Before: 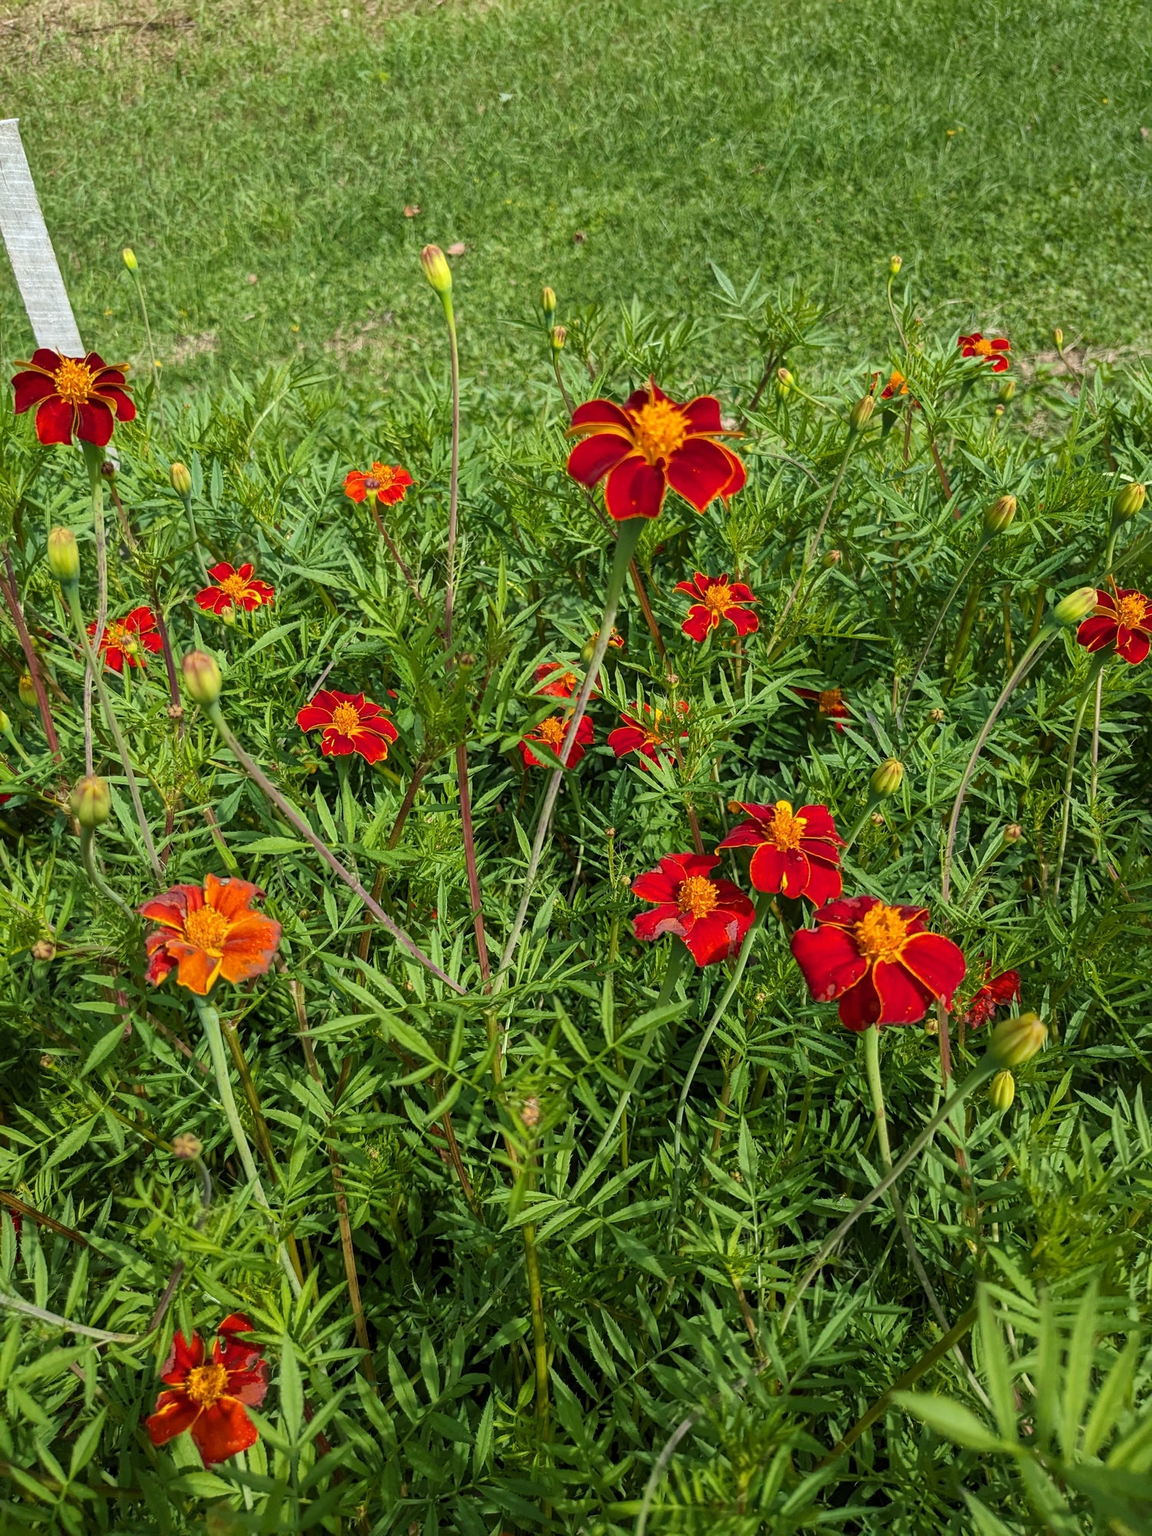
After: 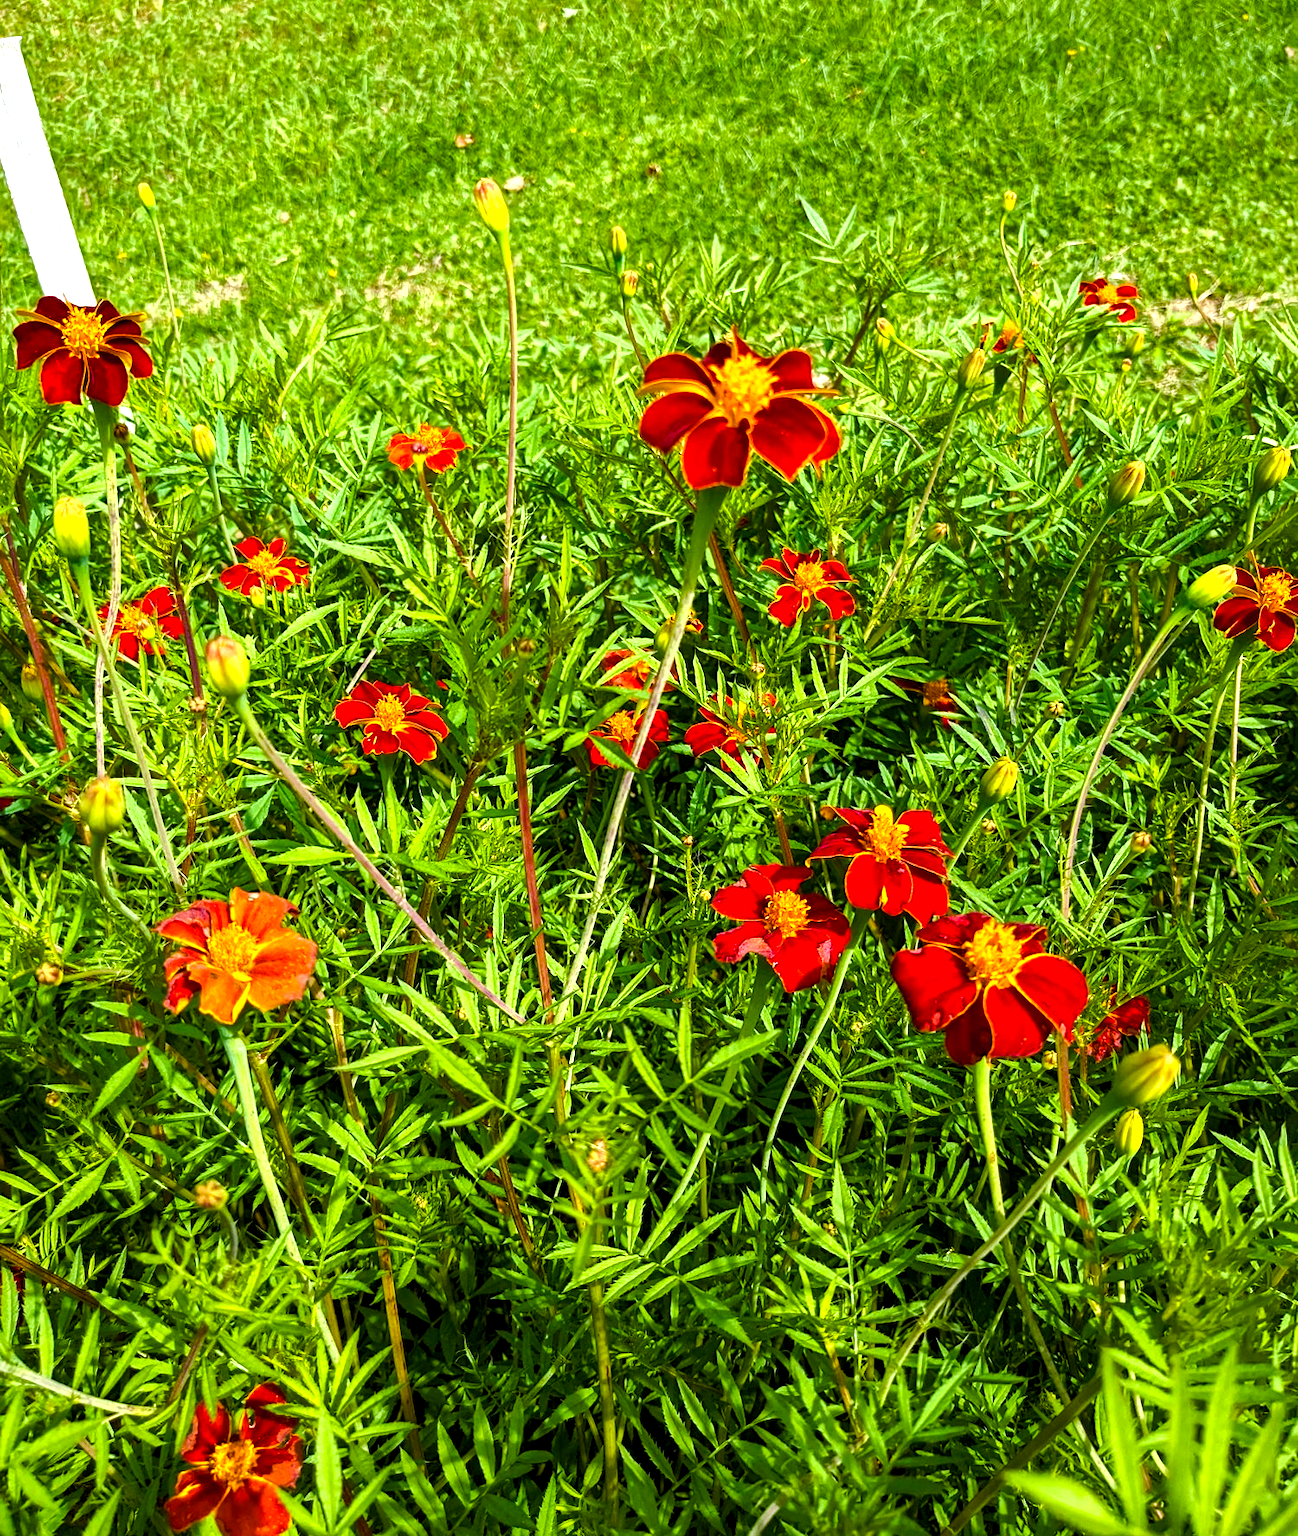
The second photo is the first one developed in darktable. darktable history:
color balance rgb: global offset › luminance -0.37%, perceptual saturation grading › highlights -17.77%, perceptual saturation grading › mid-tones 33.1%, perceptual saturation grading › shadows 50.52%, perceptual brilliance grading › highlights 20%, perceptual brilliance grading › mid-tones 20%, perceptual brilliance grading › shadows -20%, global vibrance 50%
shadows and highlights: shadows 25, highlights -25
exposure: black level correction 0.001, exposure 0.5 EV, compensate exposure bias true, compensate highlight preservation false
crop and rotate: top 5.609%, bottom 5.609%
